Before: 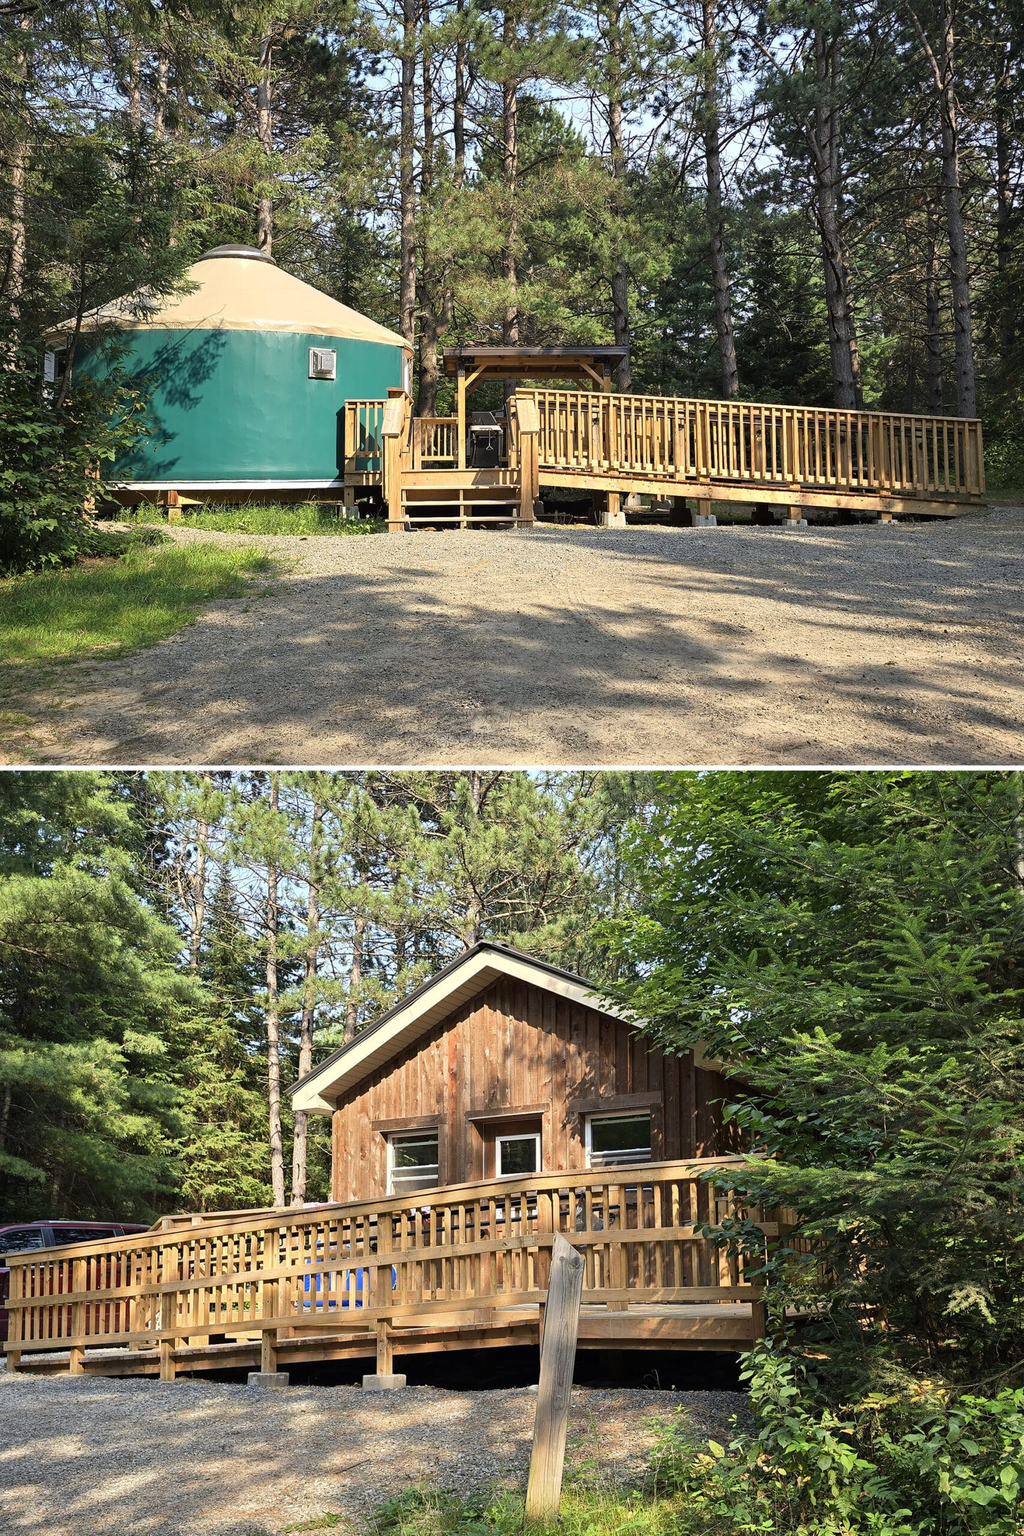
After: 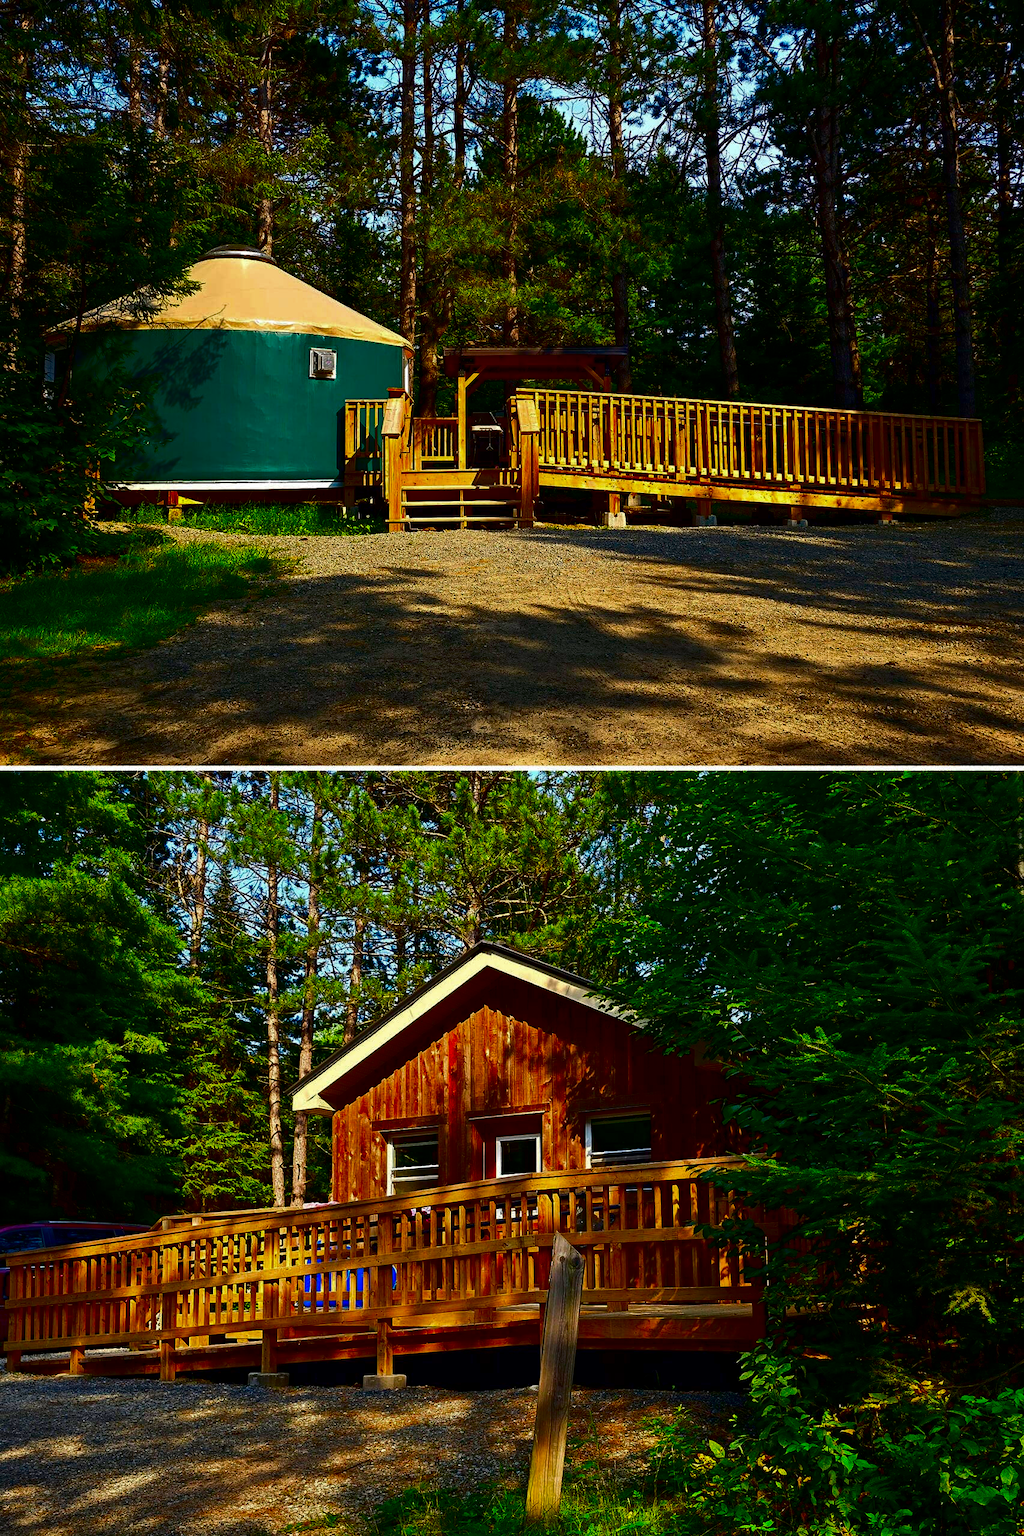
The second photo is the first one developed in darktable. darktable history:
contrast brightness saturation: brightness -0.981, saturation 0.995
